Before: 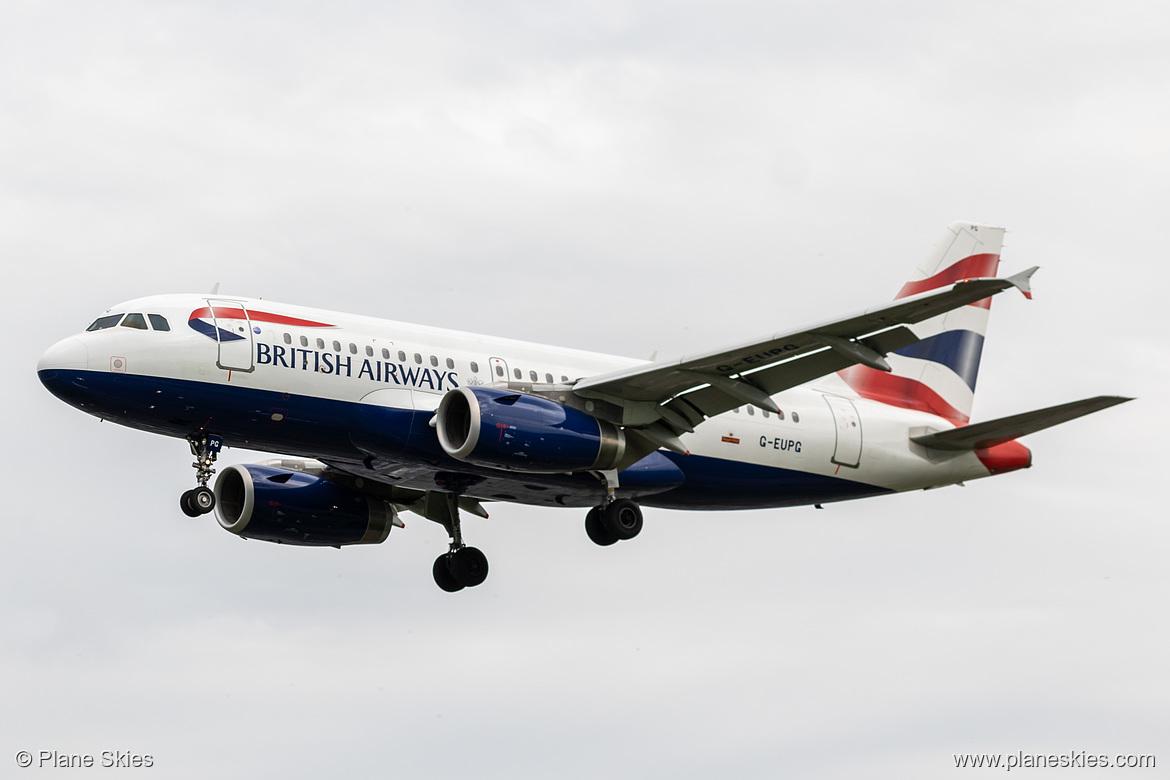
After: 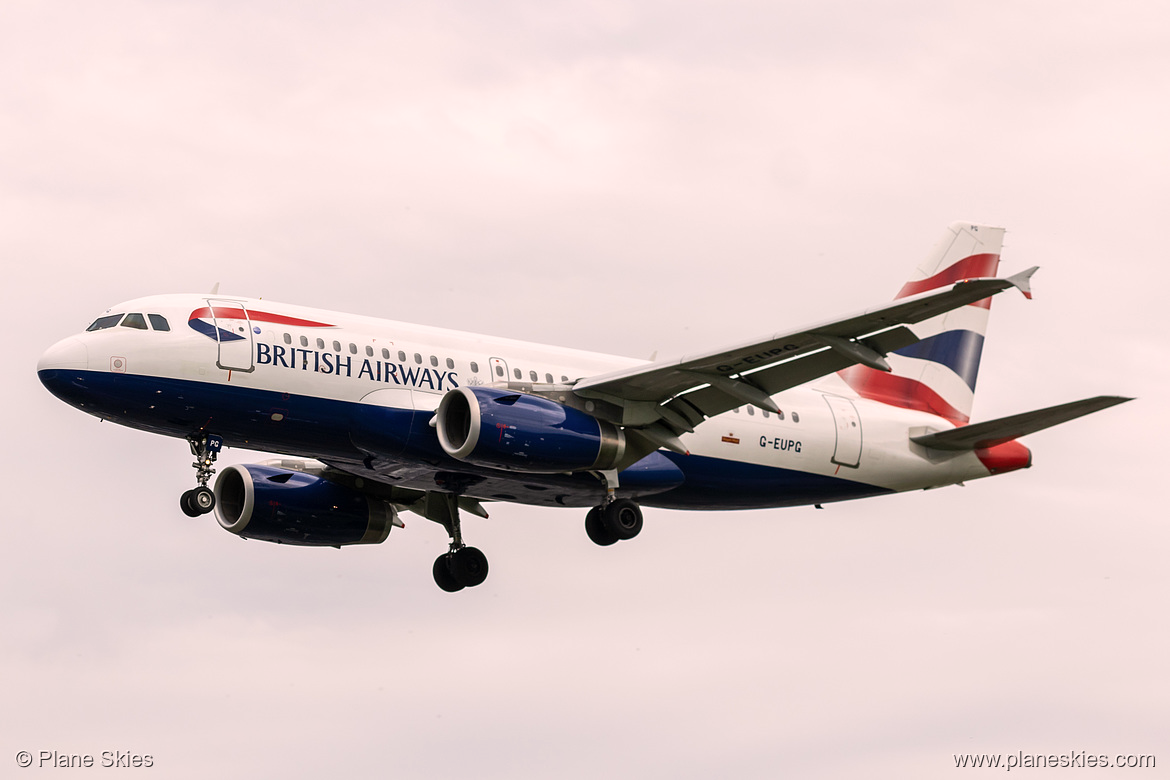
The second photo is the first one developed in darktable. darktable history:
tone equalizer: on, module defaults
color correction: highlights a* 7.36, highlights b* 4.16
